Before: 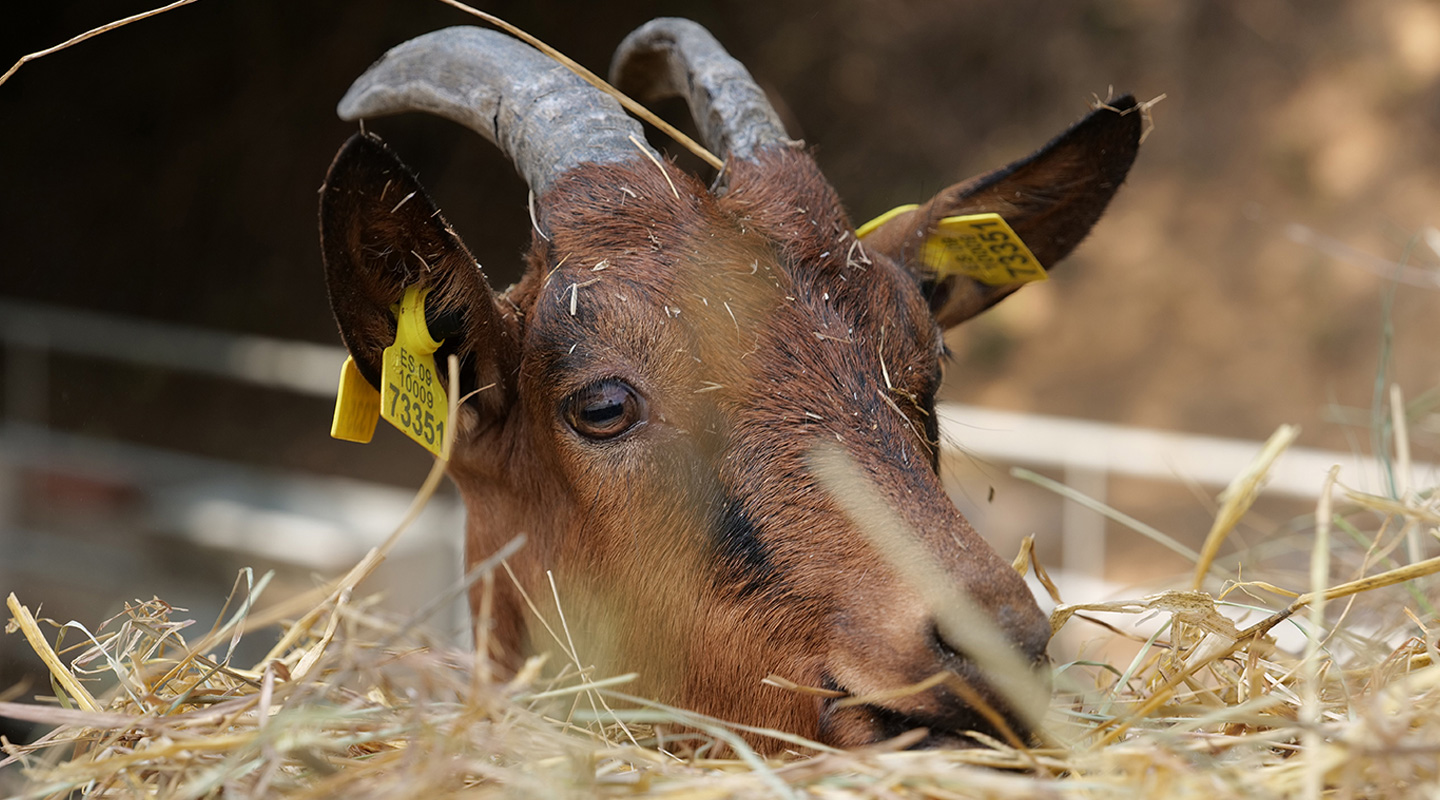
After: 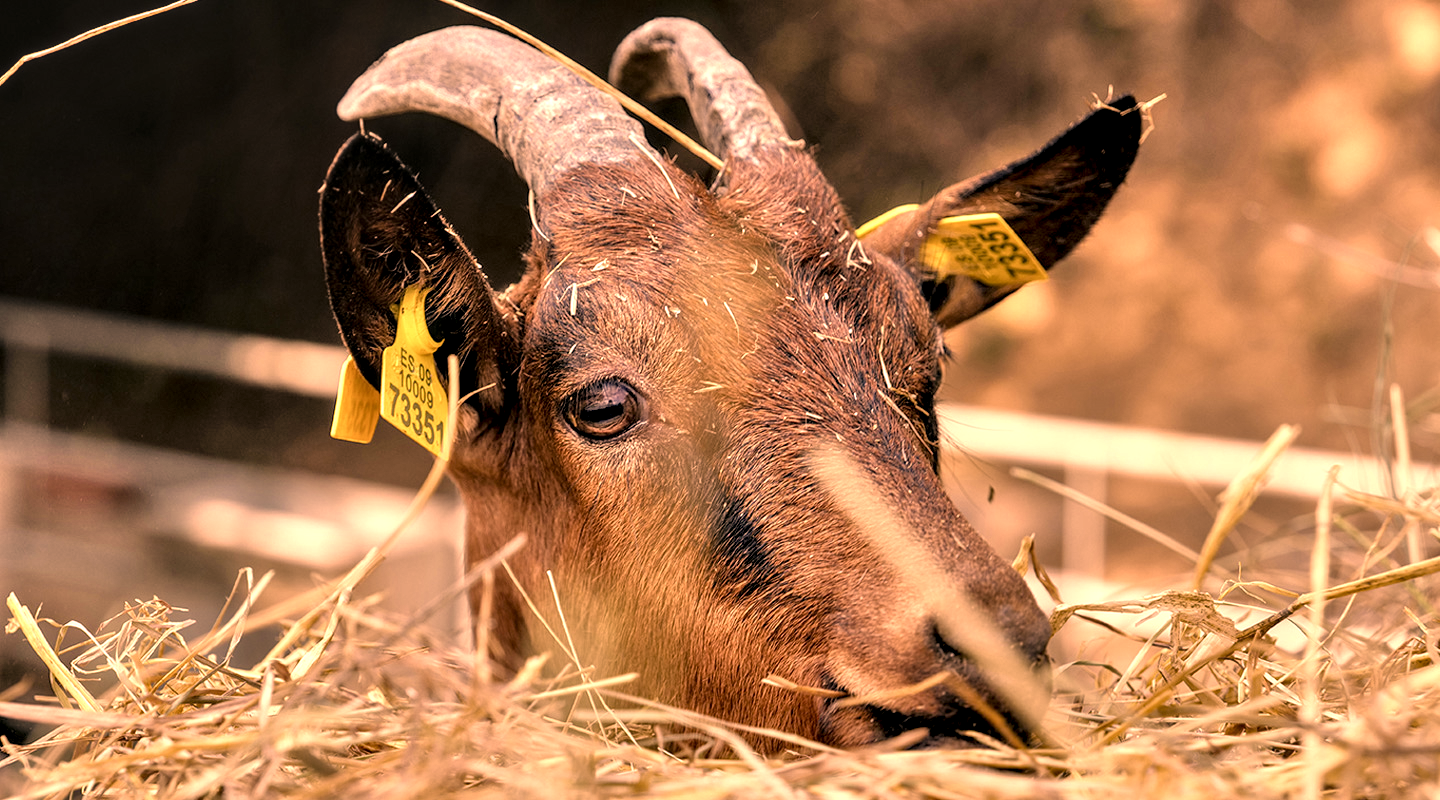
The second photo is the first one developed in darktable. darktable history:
color correction: highlights a* 40, highlights b* 40, saturation 0.69
tone equalizer: -7 EV 0.15 EV, -6 EV 0.6 EV, -5 EV 1.15 EV, -4 EV 1.33 EV, -3 EV 1.15 EV, -2 EV 0.6 EV, -1 EV 0.15 EV, mask exposure compensation -0.5 EV
exposure: compensate highlight preservation false
color balance rgb: shadows lift › chroma 2%, shadows lift › hue 219.6°, power › hue 313.2°, highlights gain › chroma 3%, highlights gain › hue 75.6°, global offset › luminance 0.5%, perceptual saturation grading › global saturation 15.33%, perceptual saturation grading › highlights -19.33%, perceptual saturation grading › shadows 20%, global vibrance 20%
local contrast: highlights 80%, shadows 57%, detail 175%, midtone range 0.602
